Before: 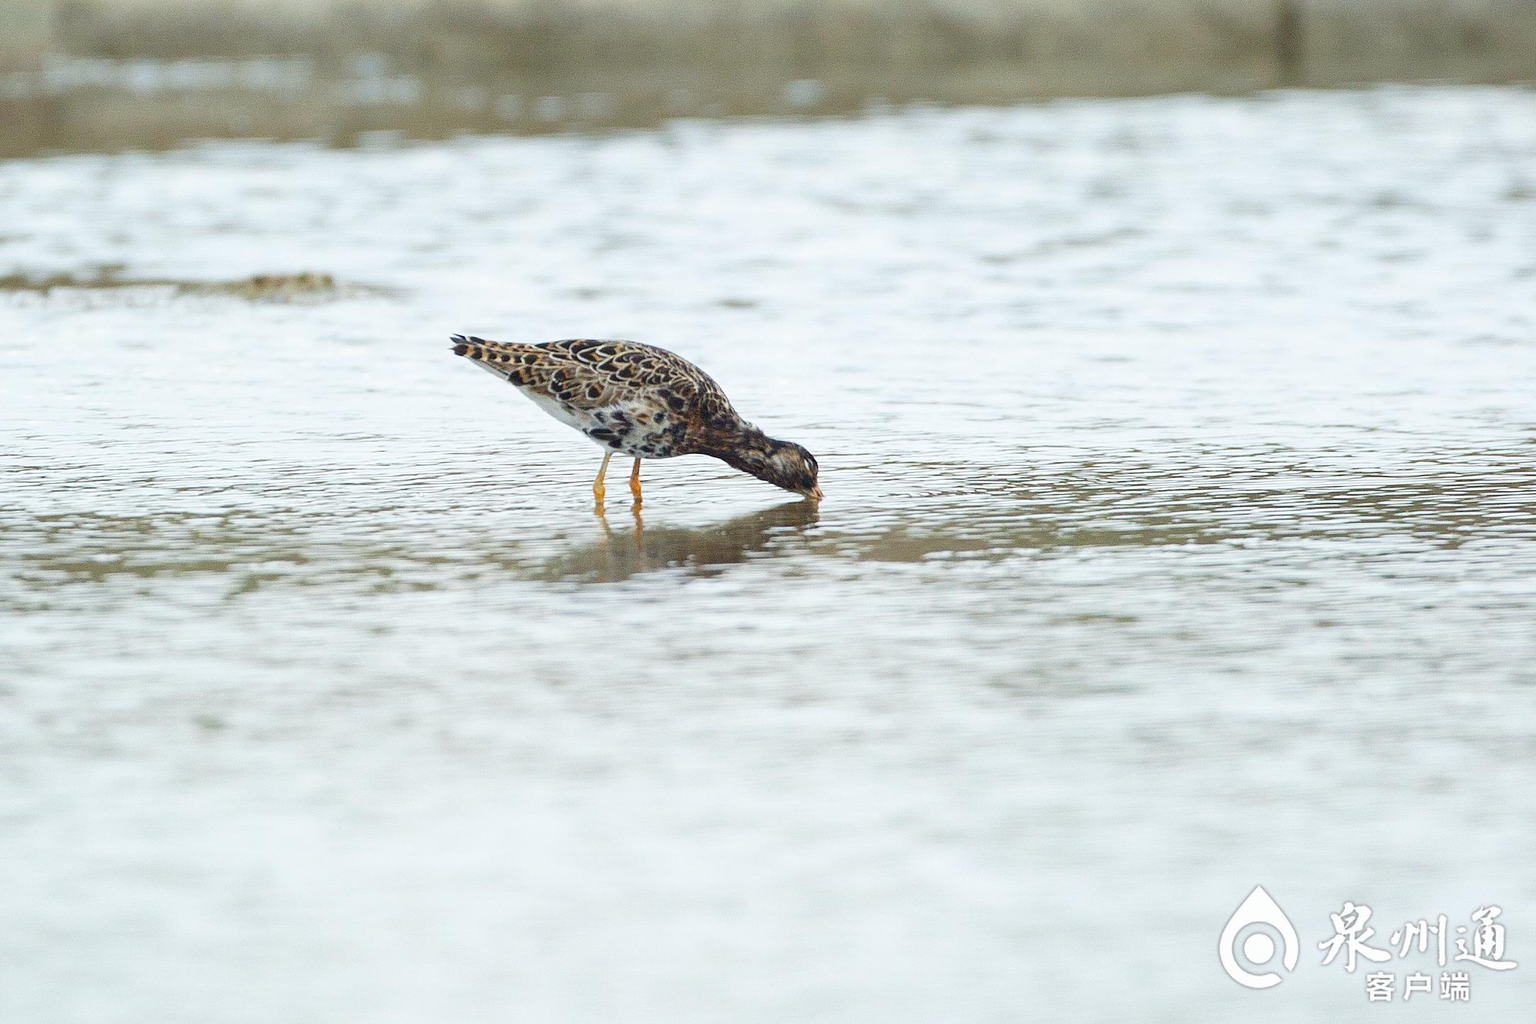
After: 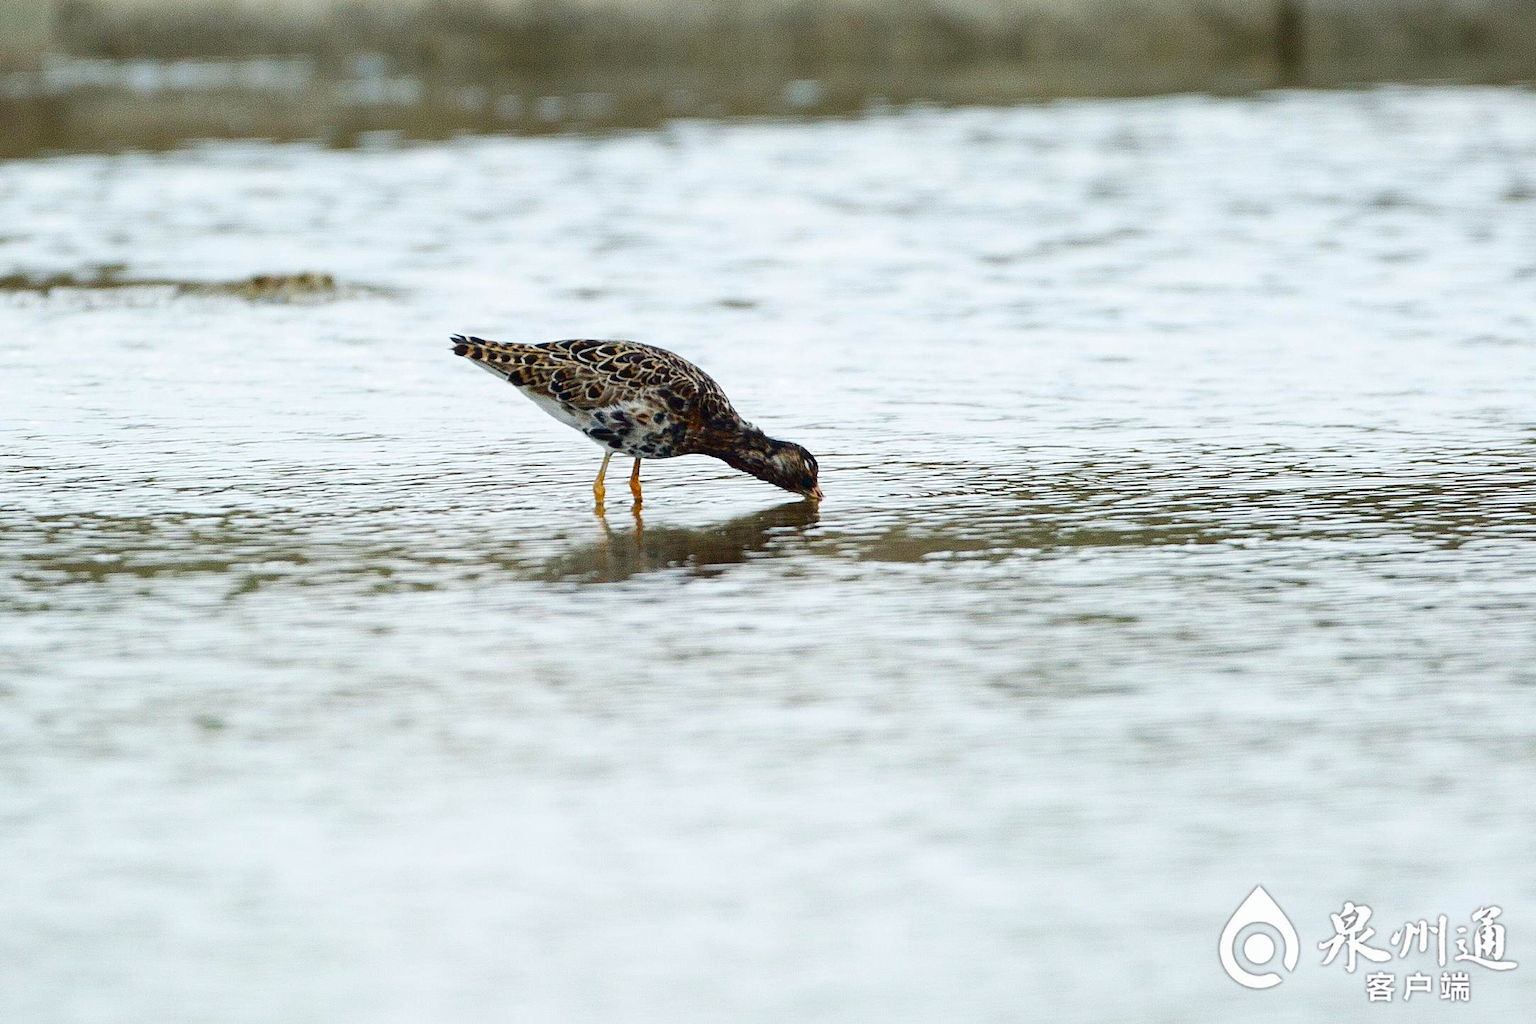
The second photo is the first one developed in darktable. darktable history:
contrast brightness saturation: contrast 0.128, brightness -0.243, saturation 0.138
